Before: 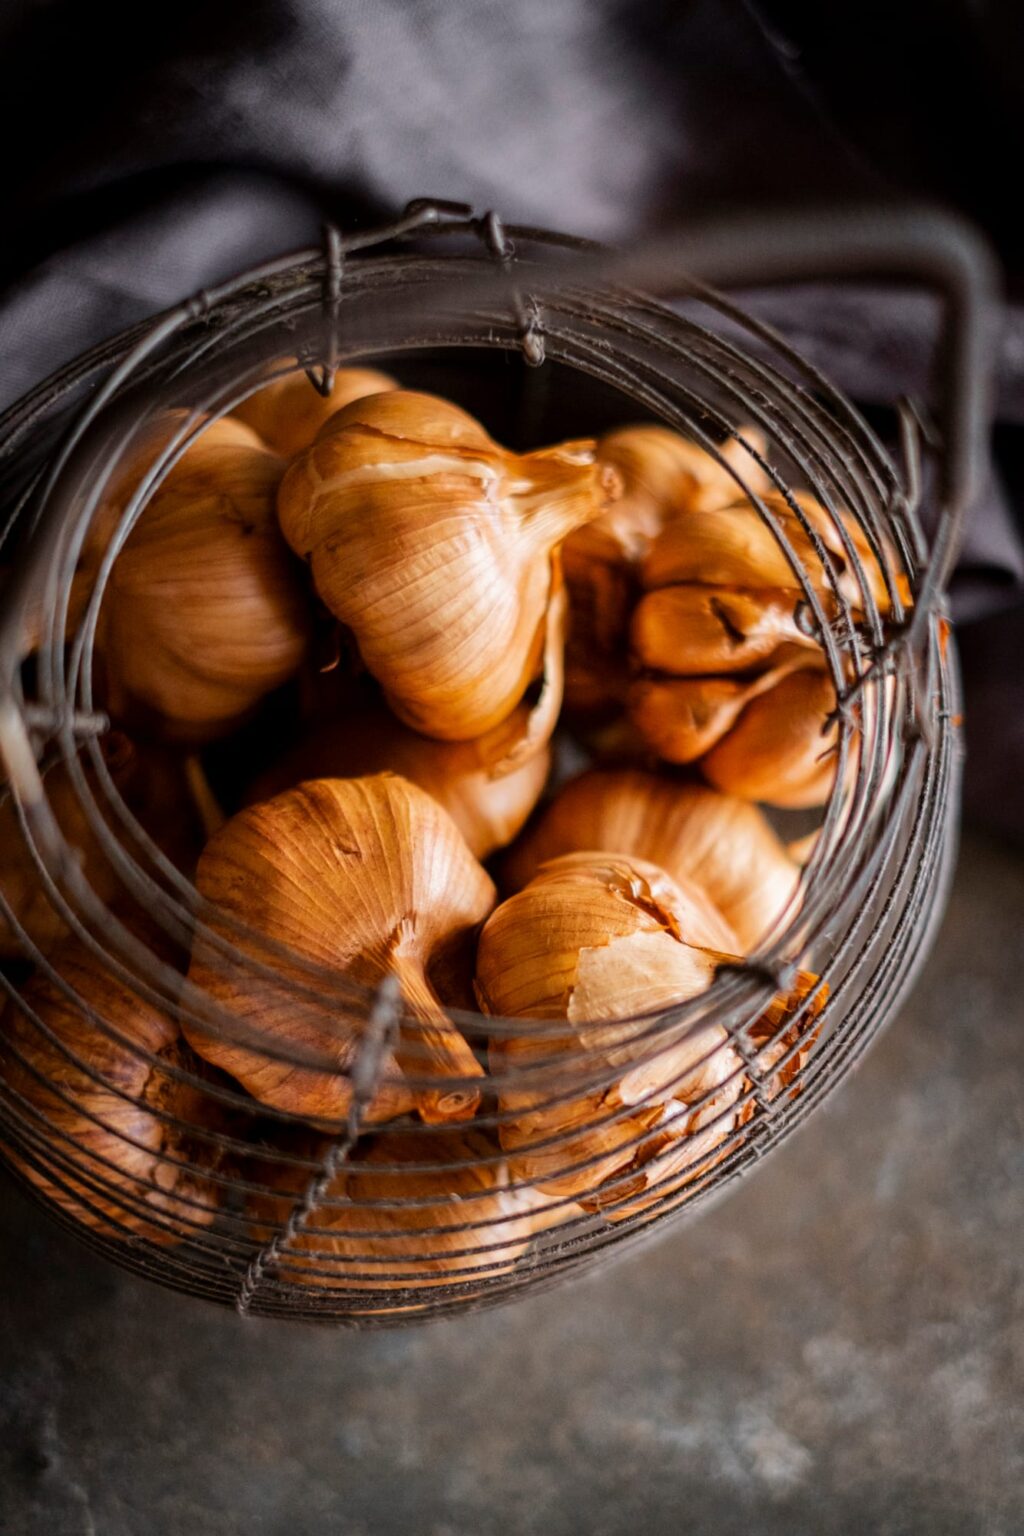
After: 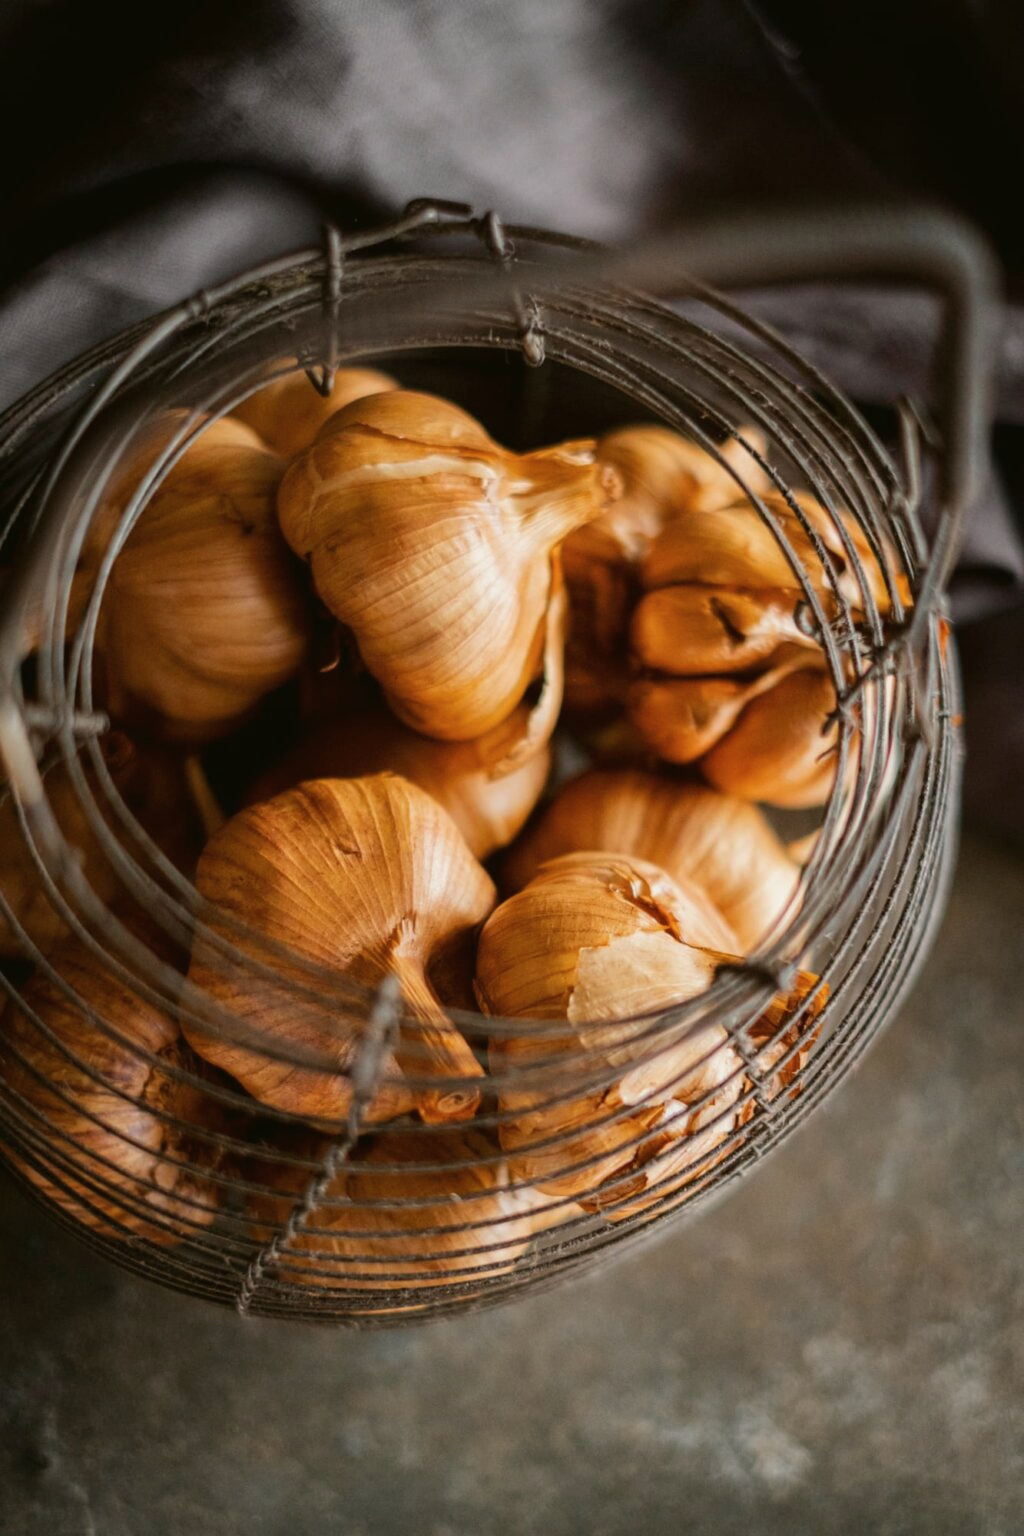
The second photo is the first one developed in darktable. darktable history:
color balance: mode lift, gamma, gain (sRGB), lift [1.04, 1, 1, 0.97], gamma [1.01, 1, 1, 0.97], gain [0.96, 1, 1, 0.97]
contrast brightness saturation: saturation -0.05
